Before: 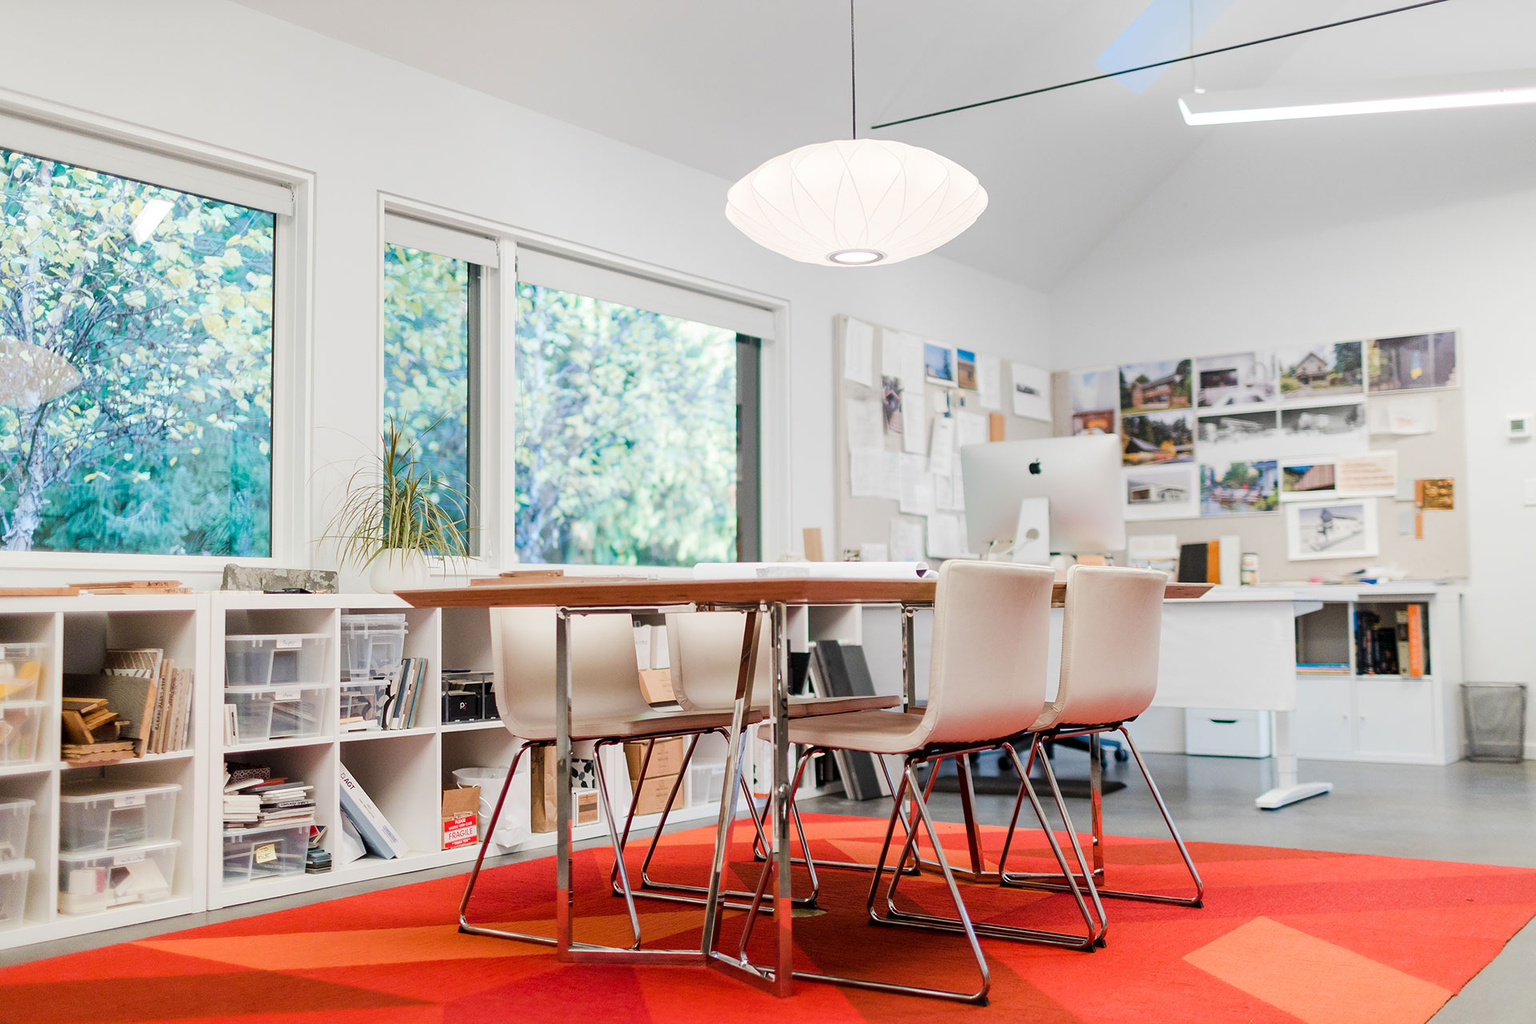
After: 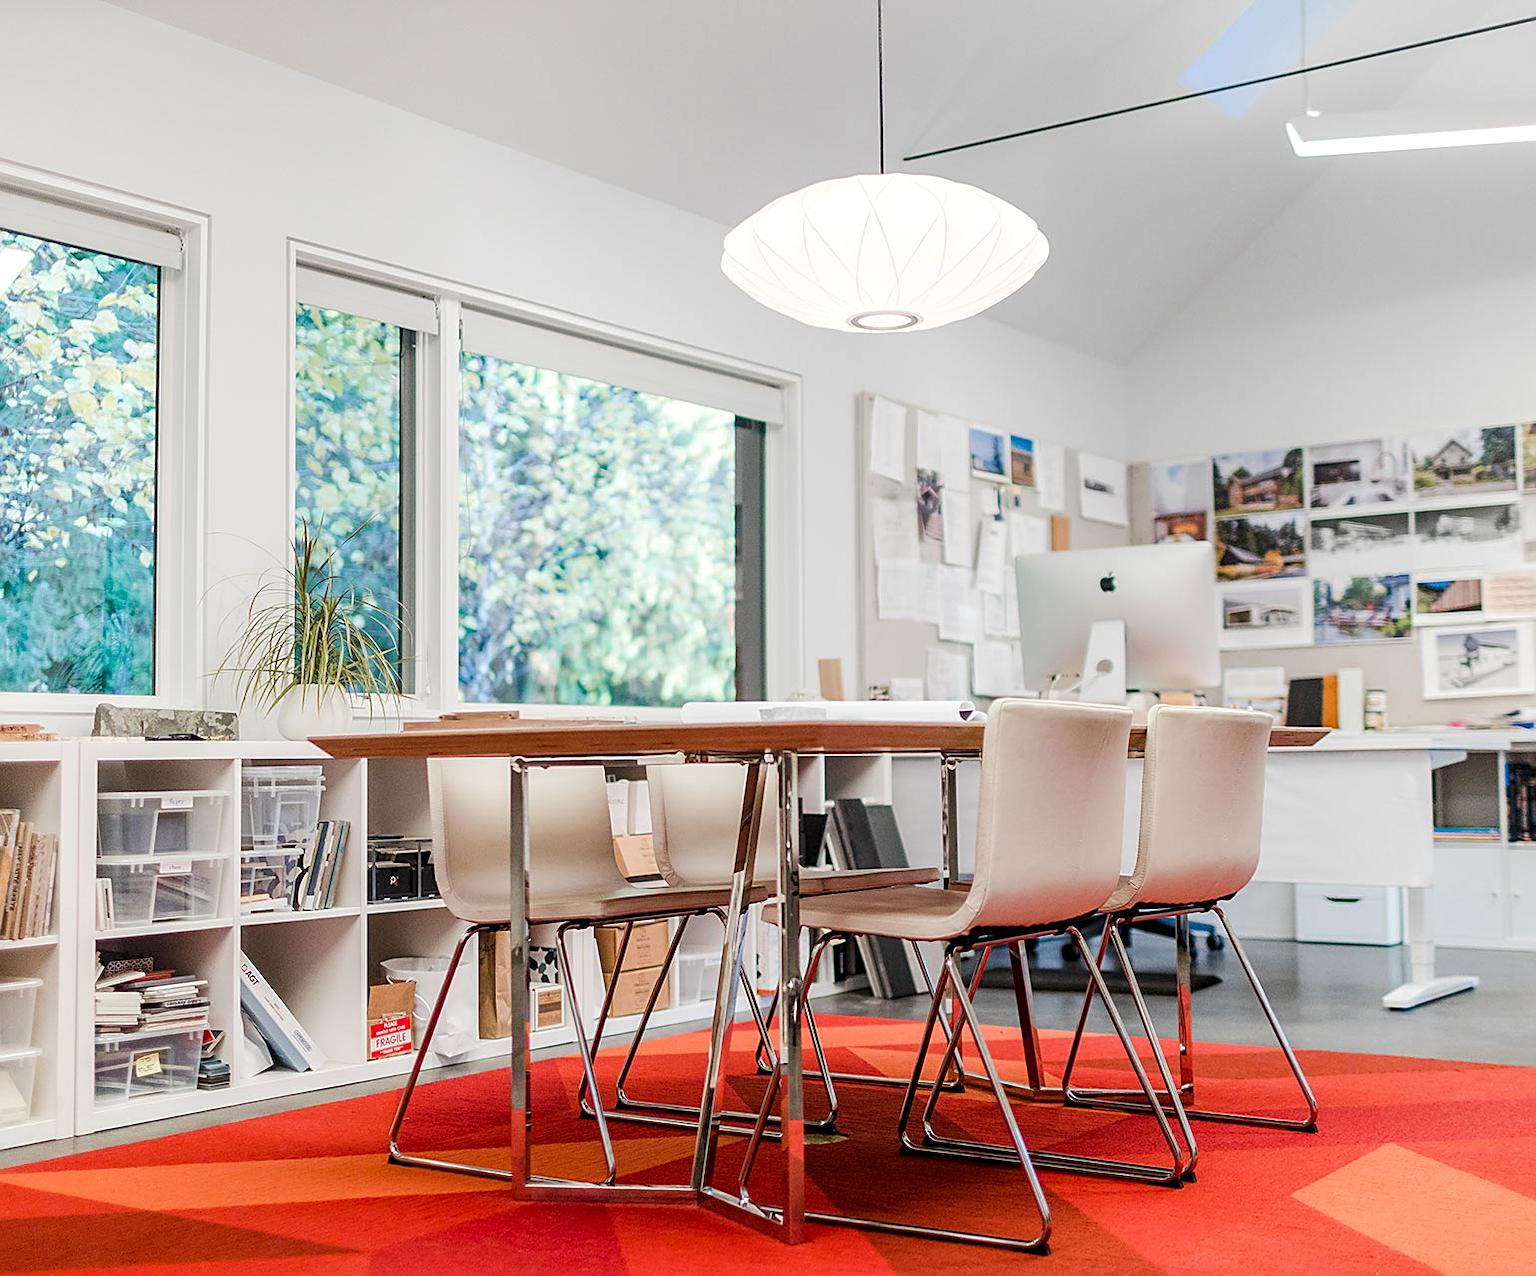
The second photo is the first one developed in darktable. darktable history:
sharpen: amount 0.478
crop and rotate: left 9.597%, right 10.195%
local contrast: on, module defaults
